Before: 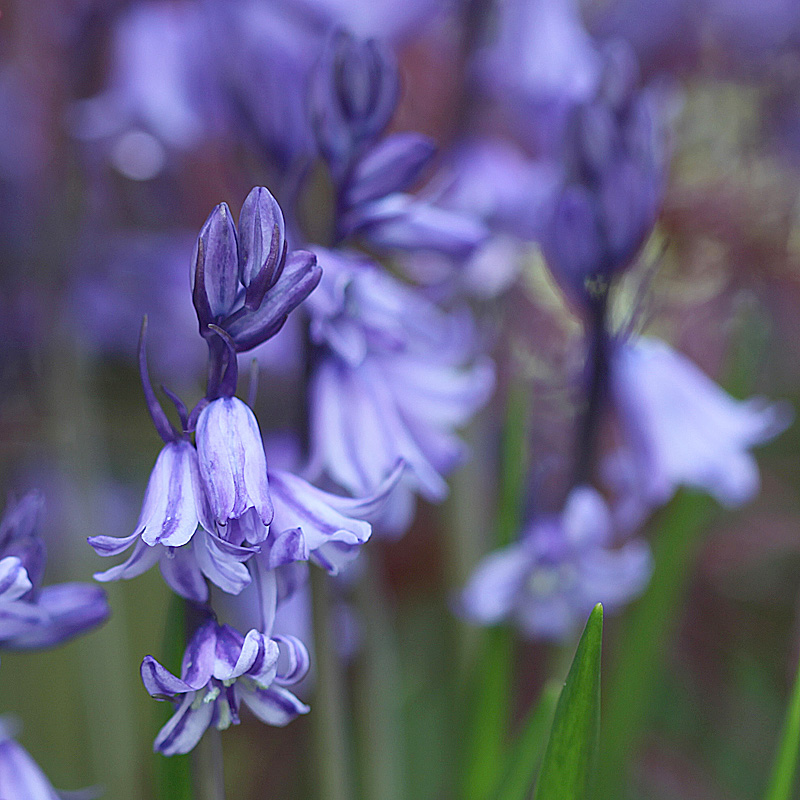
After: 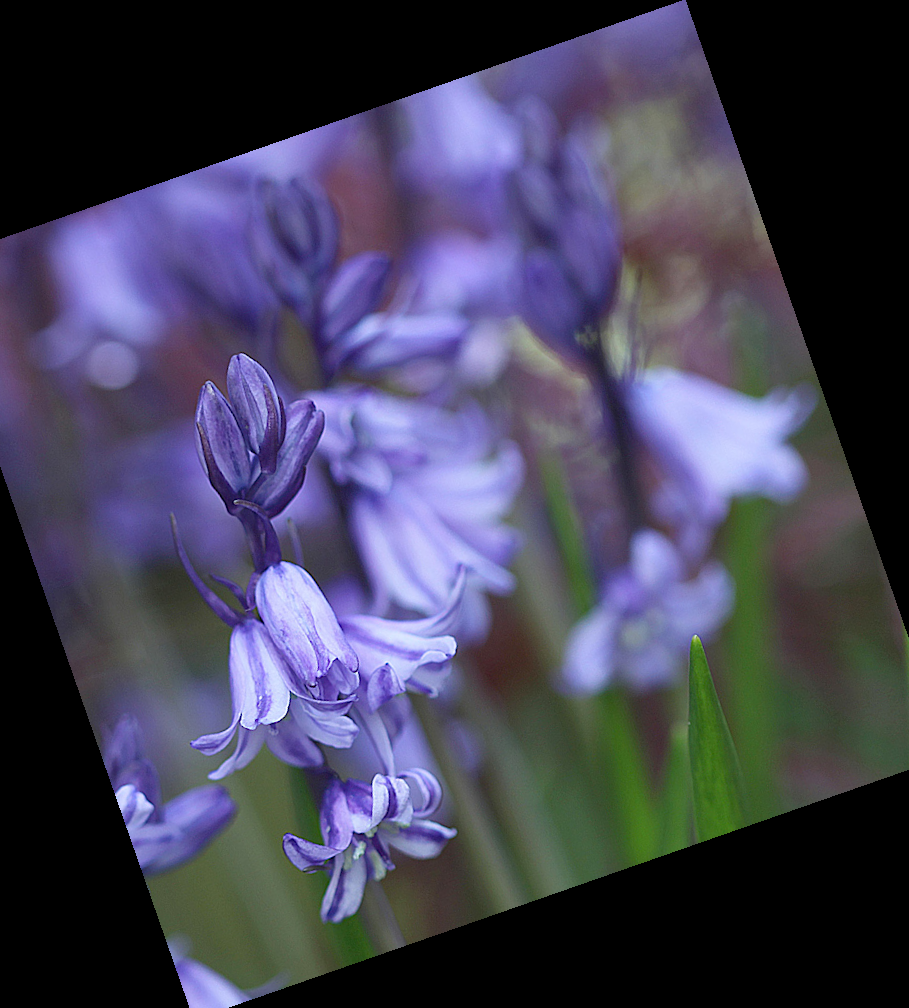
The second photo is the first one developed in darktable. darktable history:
crop and rotate: angle 19.28°, left 6.871%, right 3.926%, bottom 1.063%
